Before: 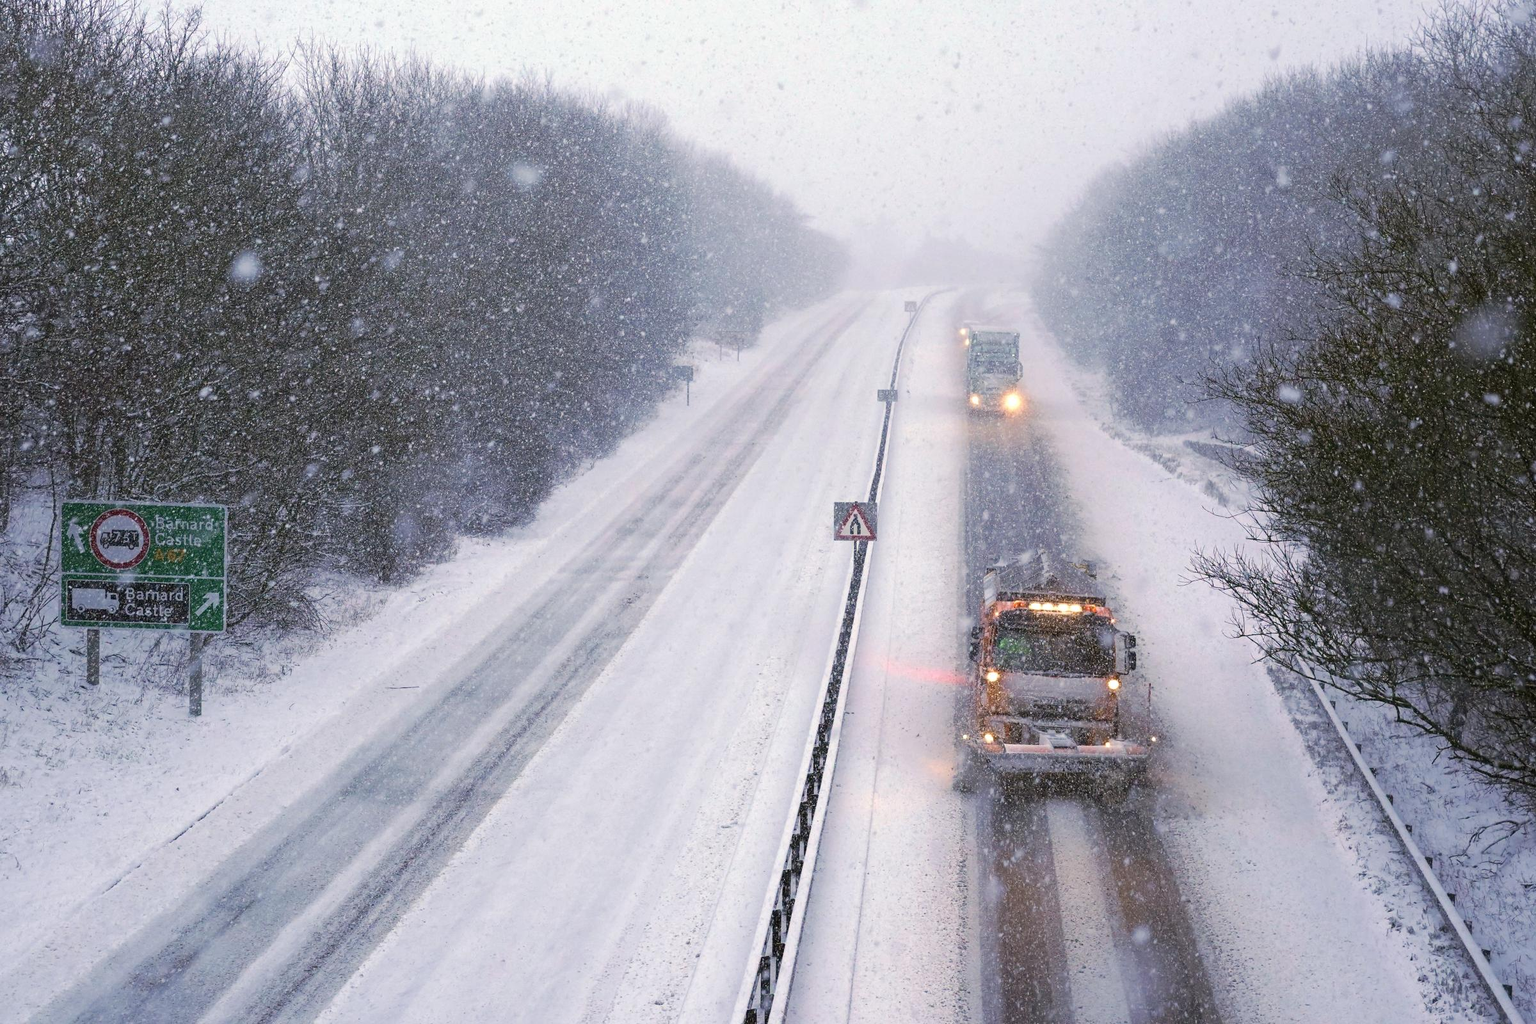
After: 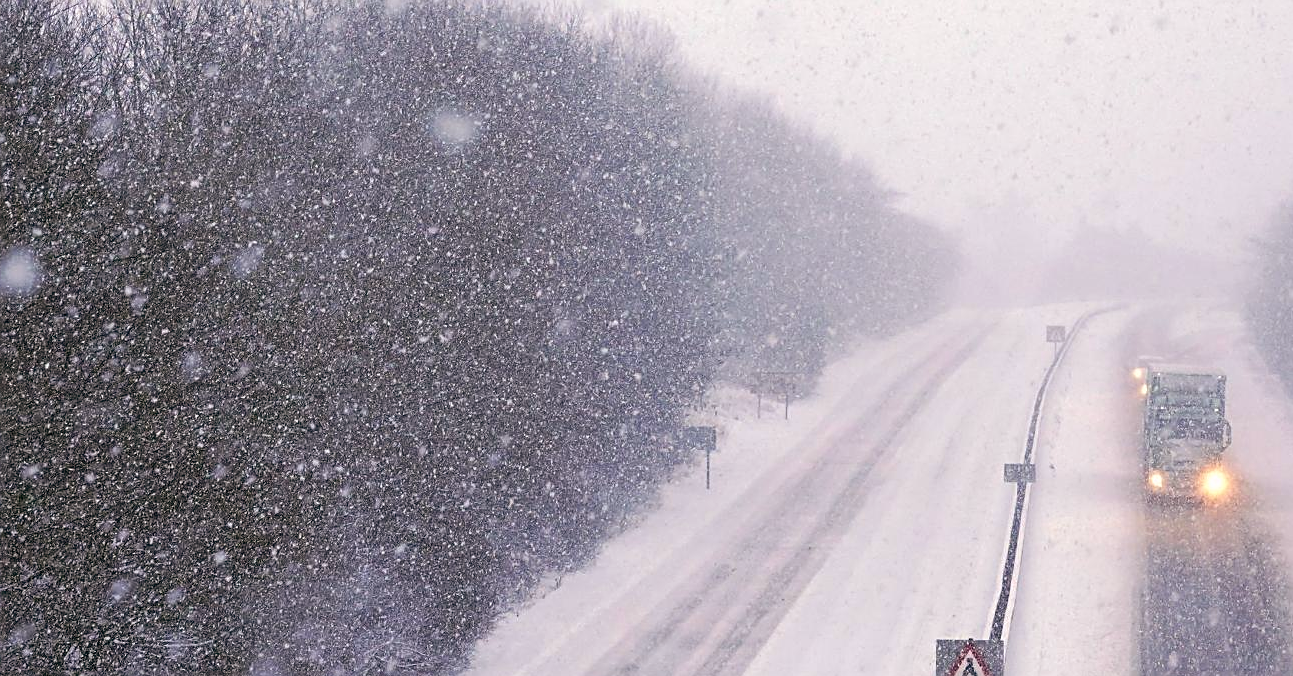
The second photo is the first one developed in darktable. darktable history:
sharpen: on, module defaults
color balance: lift [0.998, 0.998, 1.001, 1.002], gamma [0.995, 1.025, 0.992, 0.975], gain [0.995, 1.02, 0.997, 0.98]
crop: left 15.306%, top 9.065%, right 30.789%, bottom 48.638%
